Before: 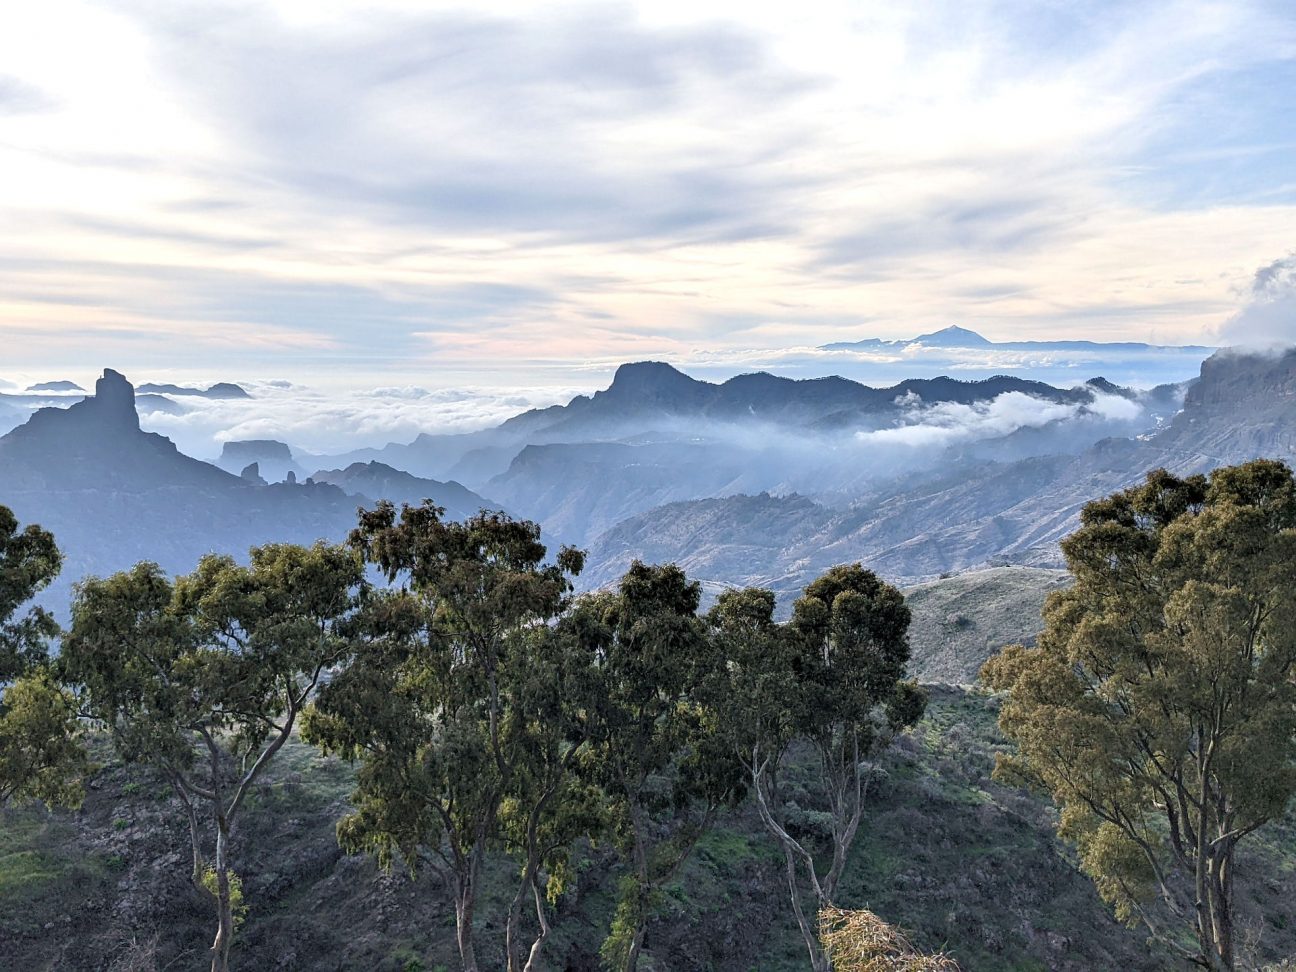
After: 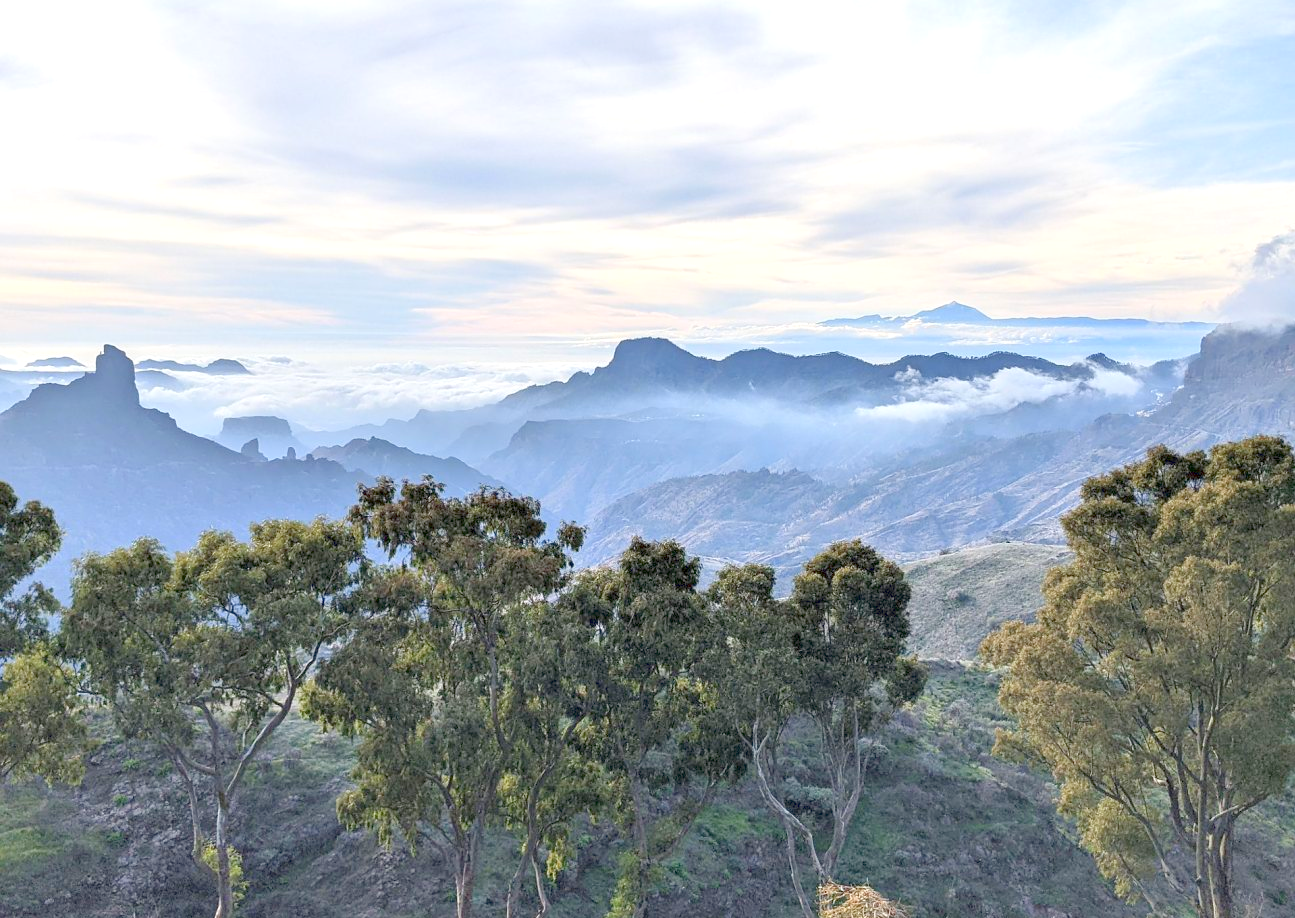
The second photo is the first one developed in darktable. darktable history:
crop and rotate: top 2.479%, bottom 3.018%
exposure: exposure 1.223 EV, compensate highlight preservation false
color balance rgb: contrast -30%
